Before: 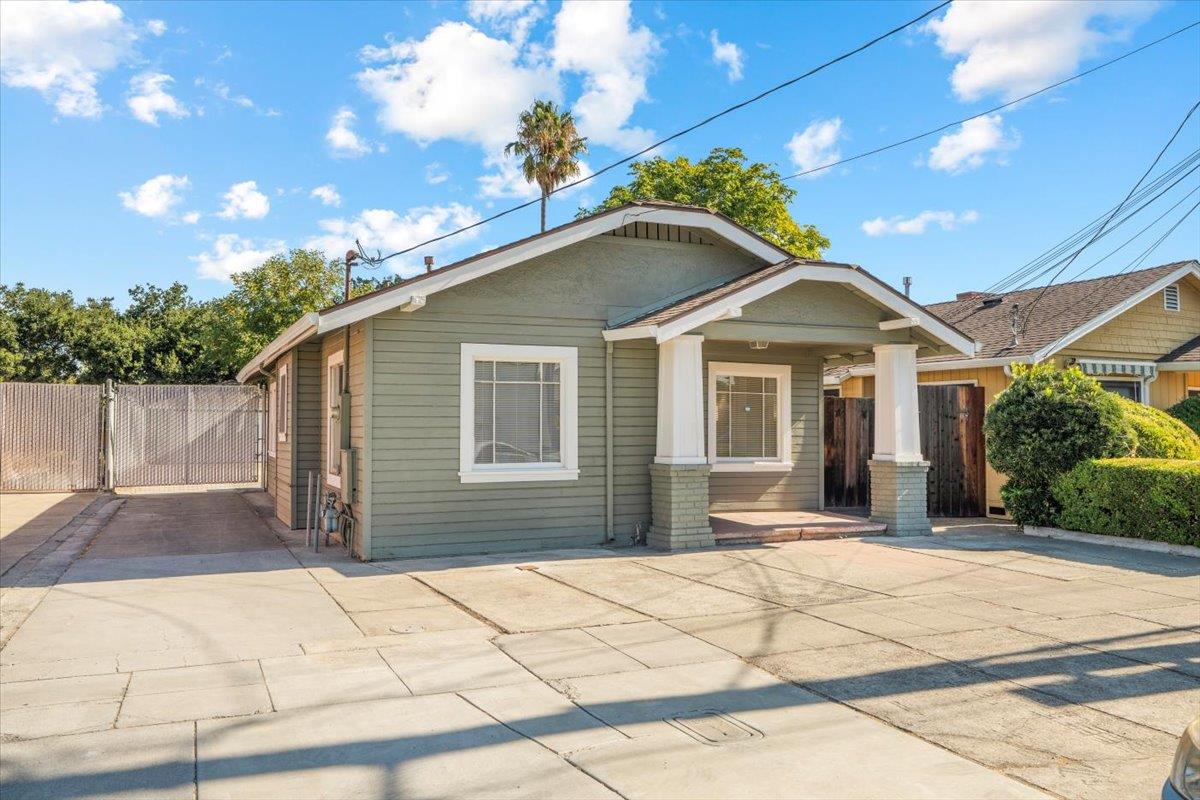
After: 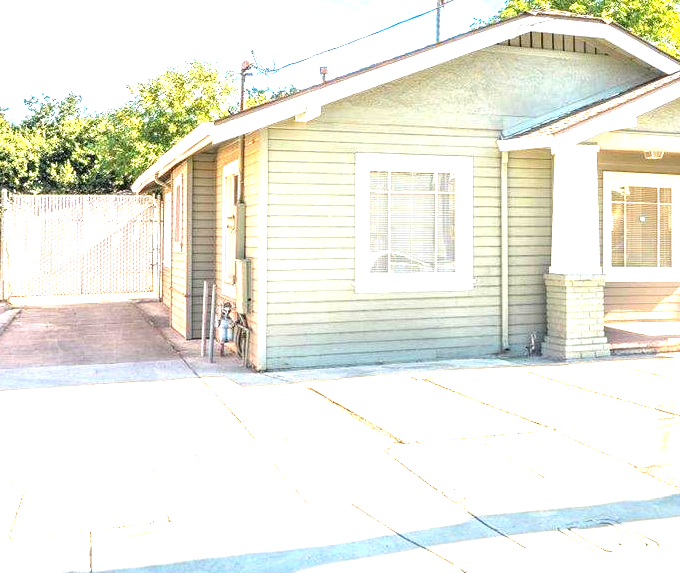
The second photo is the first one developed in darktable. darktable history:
exposure: exposure 2.045 EV, compensate highlight preservation false
crop: left 8.756%, top 23.815%, right 34.558%, bottom 4.521%
